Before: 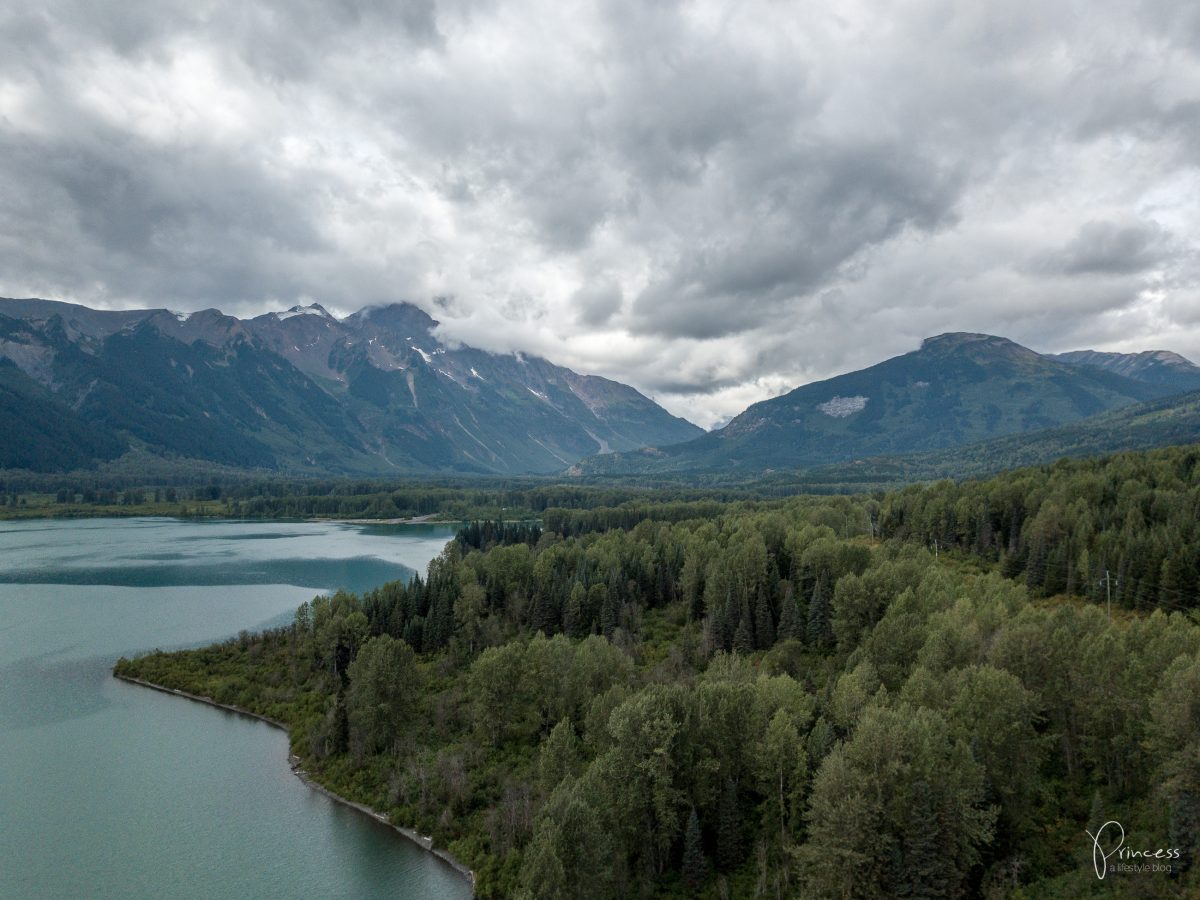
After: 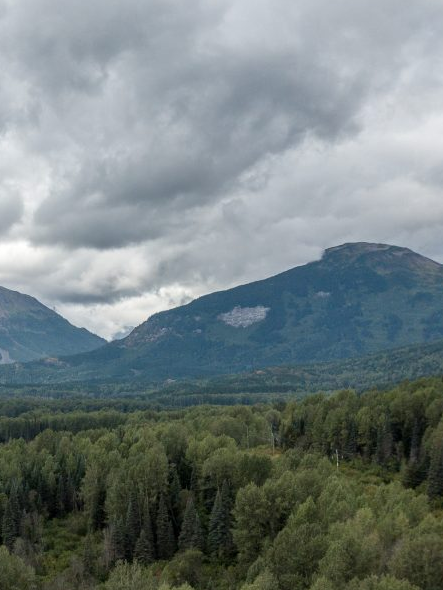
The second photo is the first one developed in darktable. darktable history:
crop and rotate: left 49.936%, top 10.094%, right 13.136%, bottom 24.256%
exposure: compensate highlight preservation false
